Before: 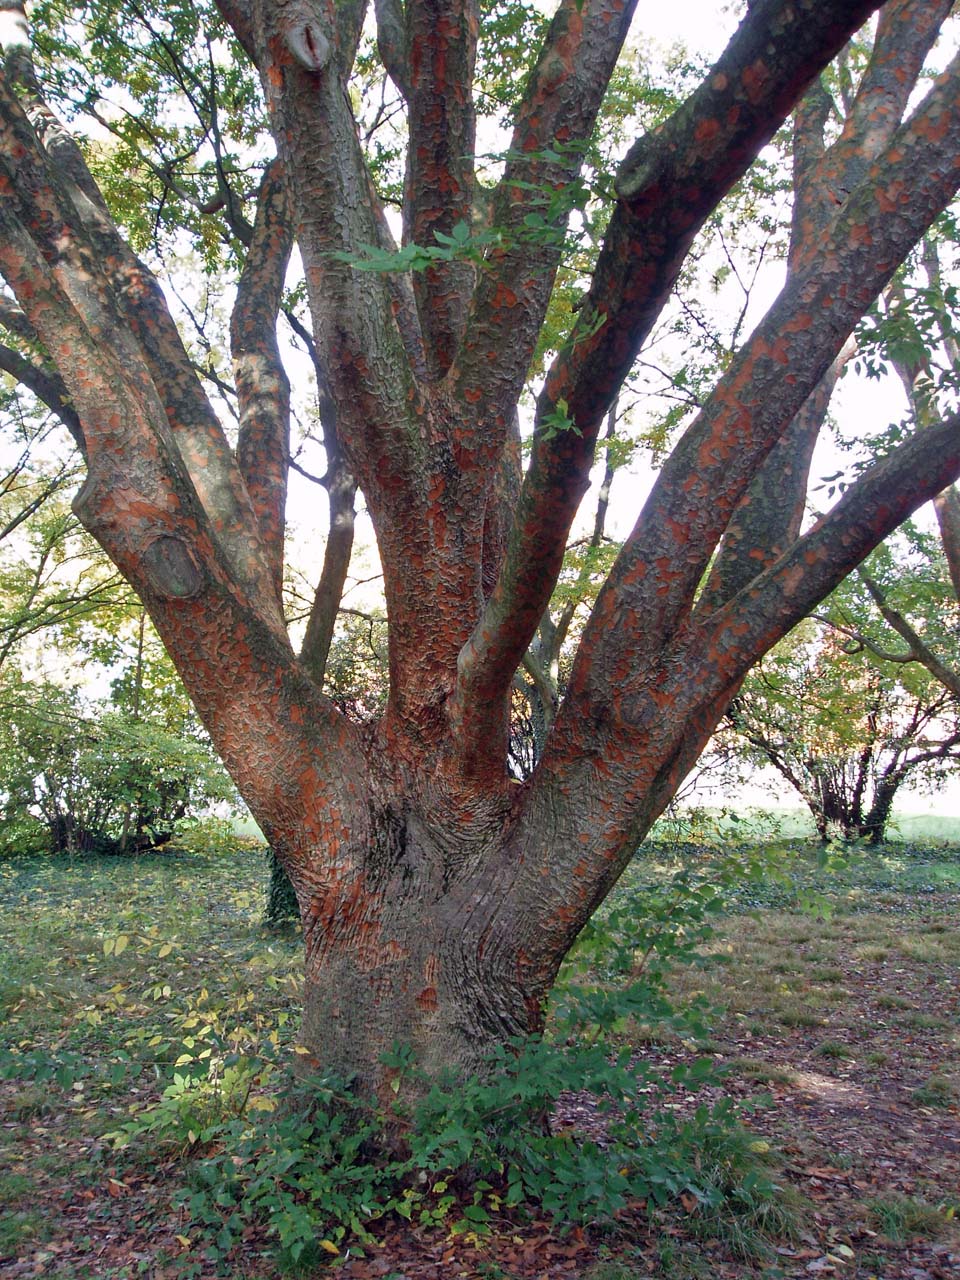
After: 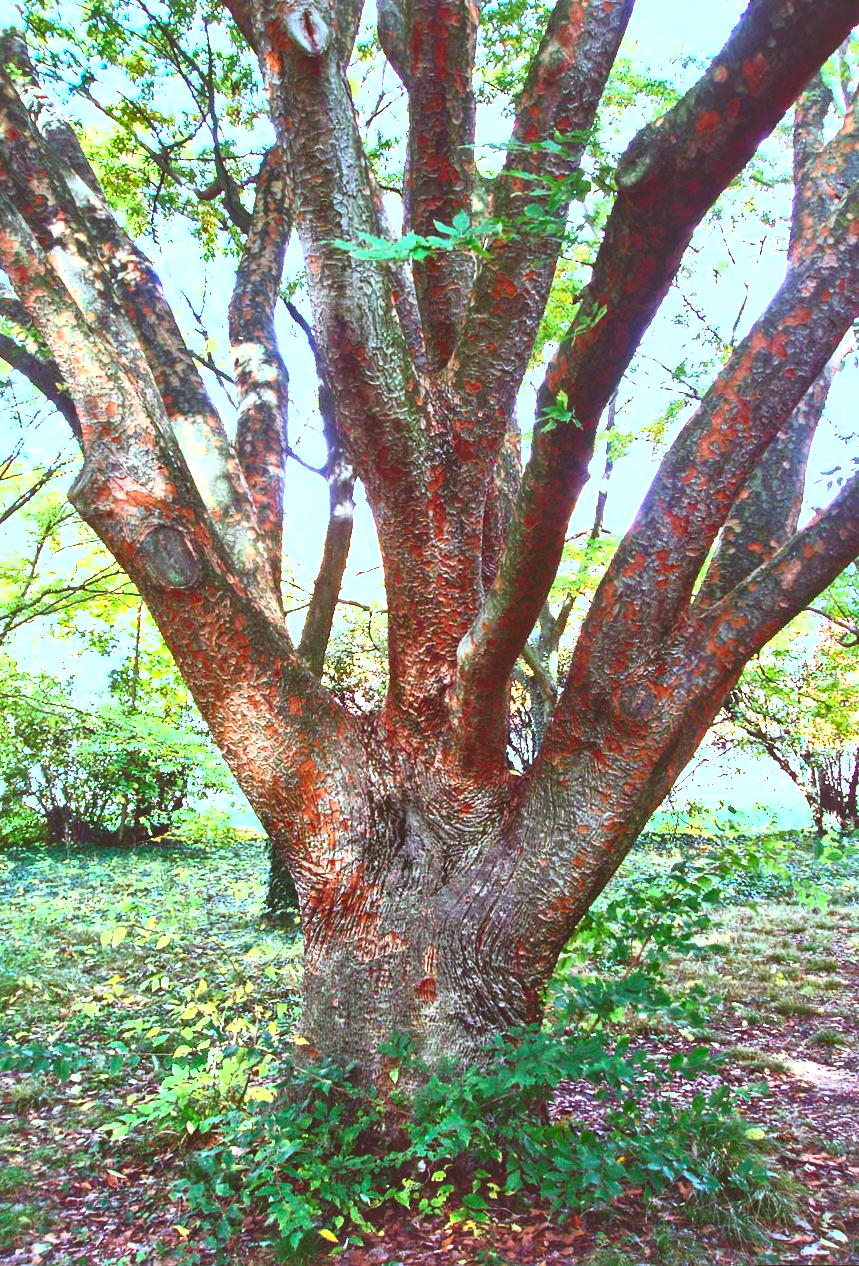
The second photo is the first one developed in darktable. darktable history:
color correction: highlights a* -5.3, highlights b* 9.8, shadows a* 9.8, shadows b* 24.26
local contrast: mode bilateral grid, contrast 50, coarseness 50, detail 150%, midtone range 0.2
white balance: red 0.982, blue 1.018
crop: right 9.509%, bottom 0.031%
exposure: black level correction -0.025, exposure -0.117 EV, compensate highlight preservation false
rotate and perspective: rotation 0.174°, lens shift (vertical) 0.013, lens shift (horizontal) 0.019, shear 0.001, automatic cropping original format, crop left 0.007, crop right 0.991, crop top 0.016, crop bottom 0.997
color calibration: output R [0.994, 0.059, -0.119, 0], output G [-0.036, 1.09, -0.119, 0], output B [0.078, -0.108, 0.961, 0], illuminant custom, x 0.371, y 0.382, temperature 4281.14 K
contrast brightness saturation: contrast 1, brightness 1, saturation 1
